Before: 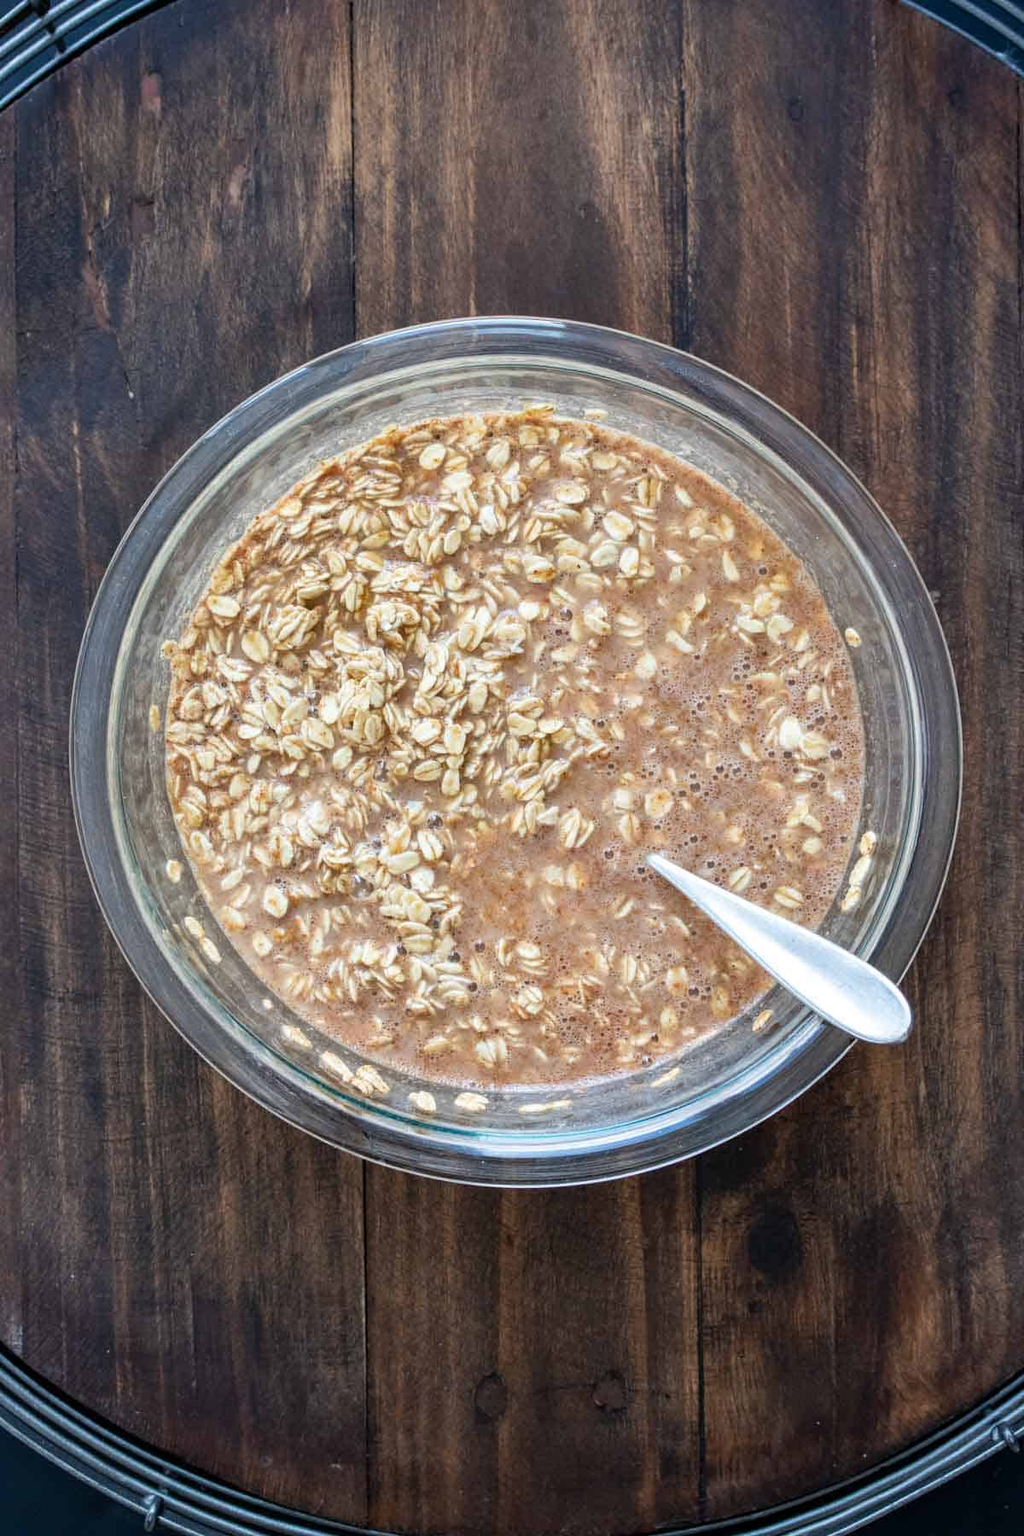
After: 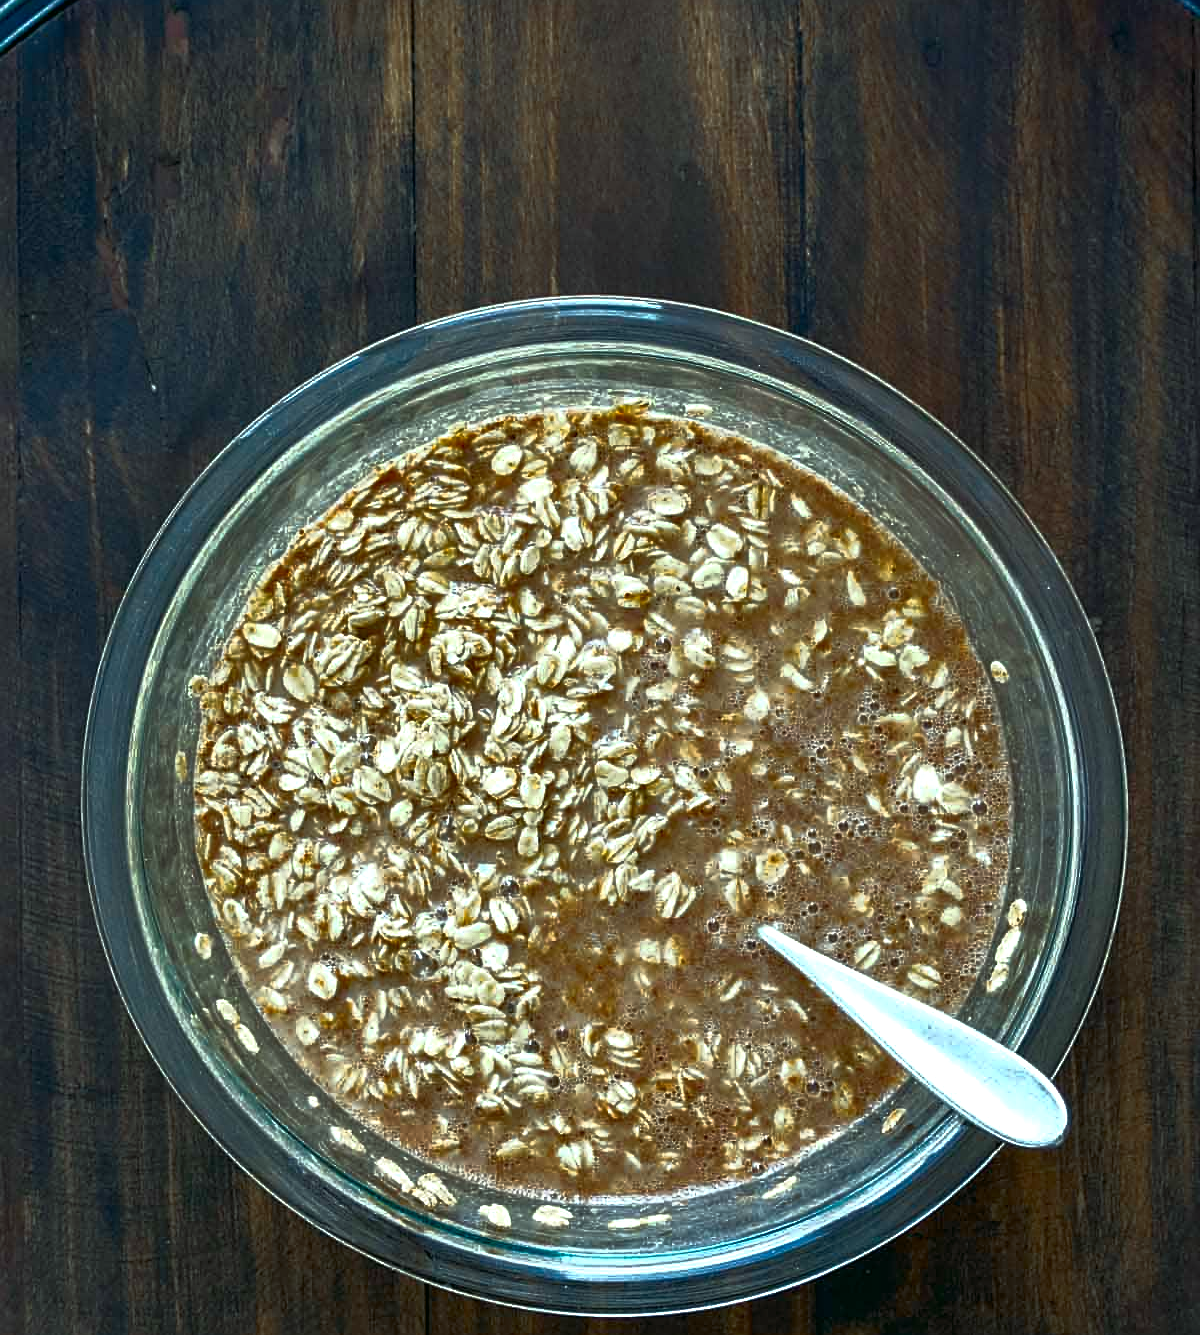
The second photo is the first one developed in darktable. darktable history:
crop: top 4.22%, bottom 21.583%
color zones: curves: ch0 [(0.11, 0.396) (0.195, 0.36) (0.25, 0.5) (0.303, 0.412) (0.357, 0.544) (0.75, 0.5) (0.967, 0.328)]; ch1 [(0, 0.468) (0.112, 0.512) (0.202, 0.6) (0.25, 0.5) (0.307, 0.352) (0.357, 0.544) (0.75, 0.5) (0.963, 0.524)]
shadows and highlights: shadows -28.8, highlights 29.27
base curve: curves: ch0 [(0, 0) (0.564, 0.291) (0.802, 0.731) (1, 1)]
exposure: exposure 0.235 EV, compensate exposure bias true, compensate highlight preservation false
sharpen: on, module defaults
color correction: highlights a* -7.34, highlights b* 1.48, shadows a* -3.82, saturation 1.39
